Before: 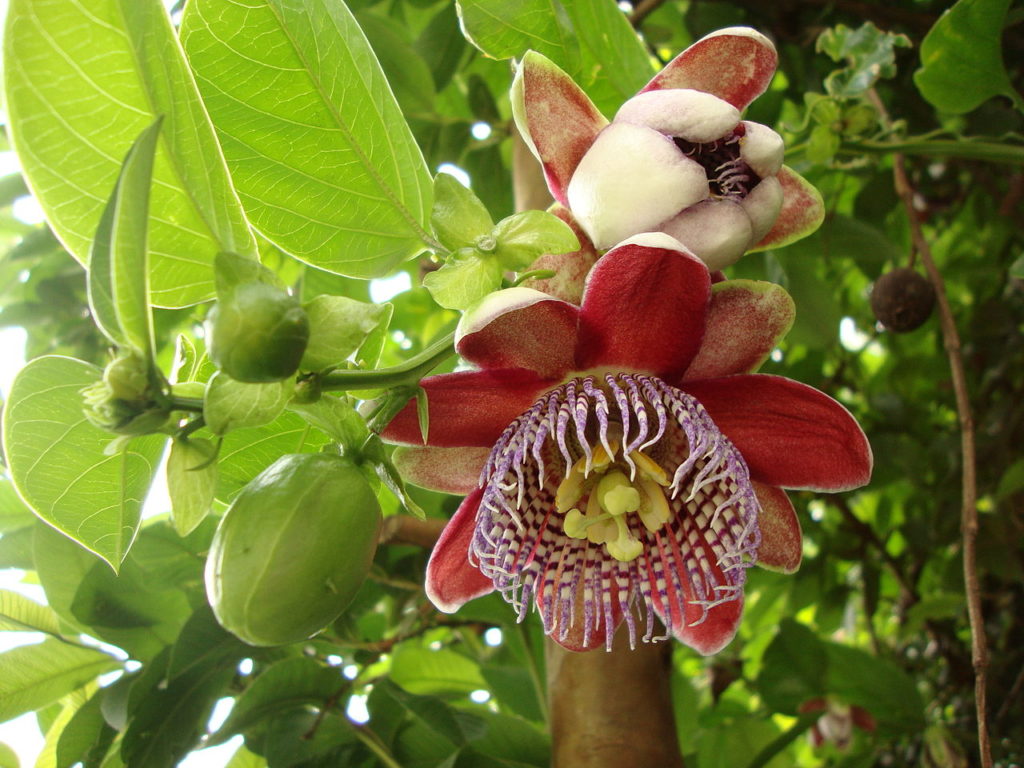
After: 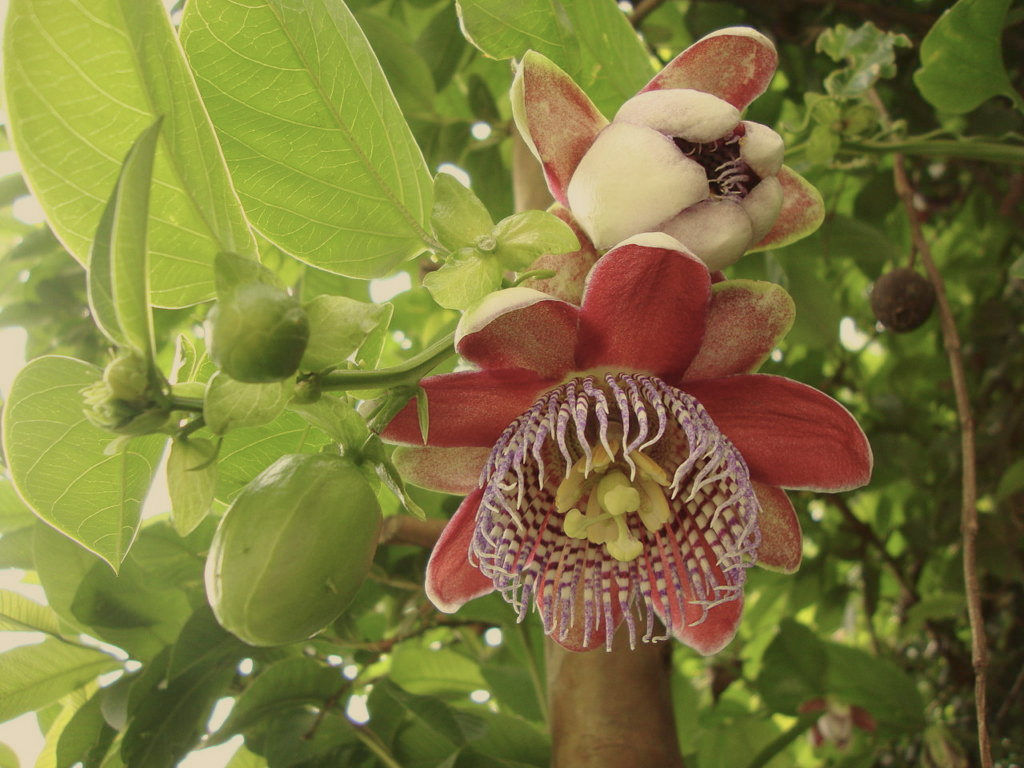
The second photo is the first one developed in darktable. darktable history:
color balance rgb: perceptual saturation grading › global saturation -27.94%, hue shift -2.27°, contrast -21.26%
contrast brightness saturation: saturation -0.05
color correction: highlights a* 1.39, highlights b* 17.83
